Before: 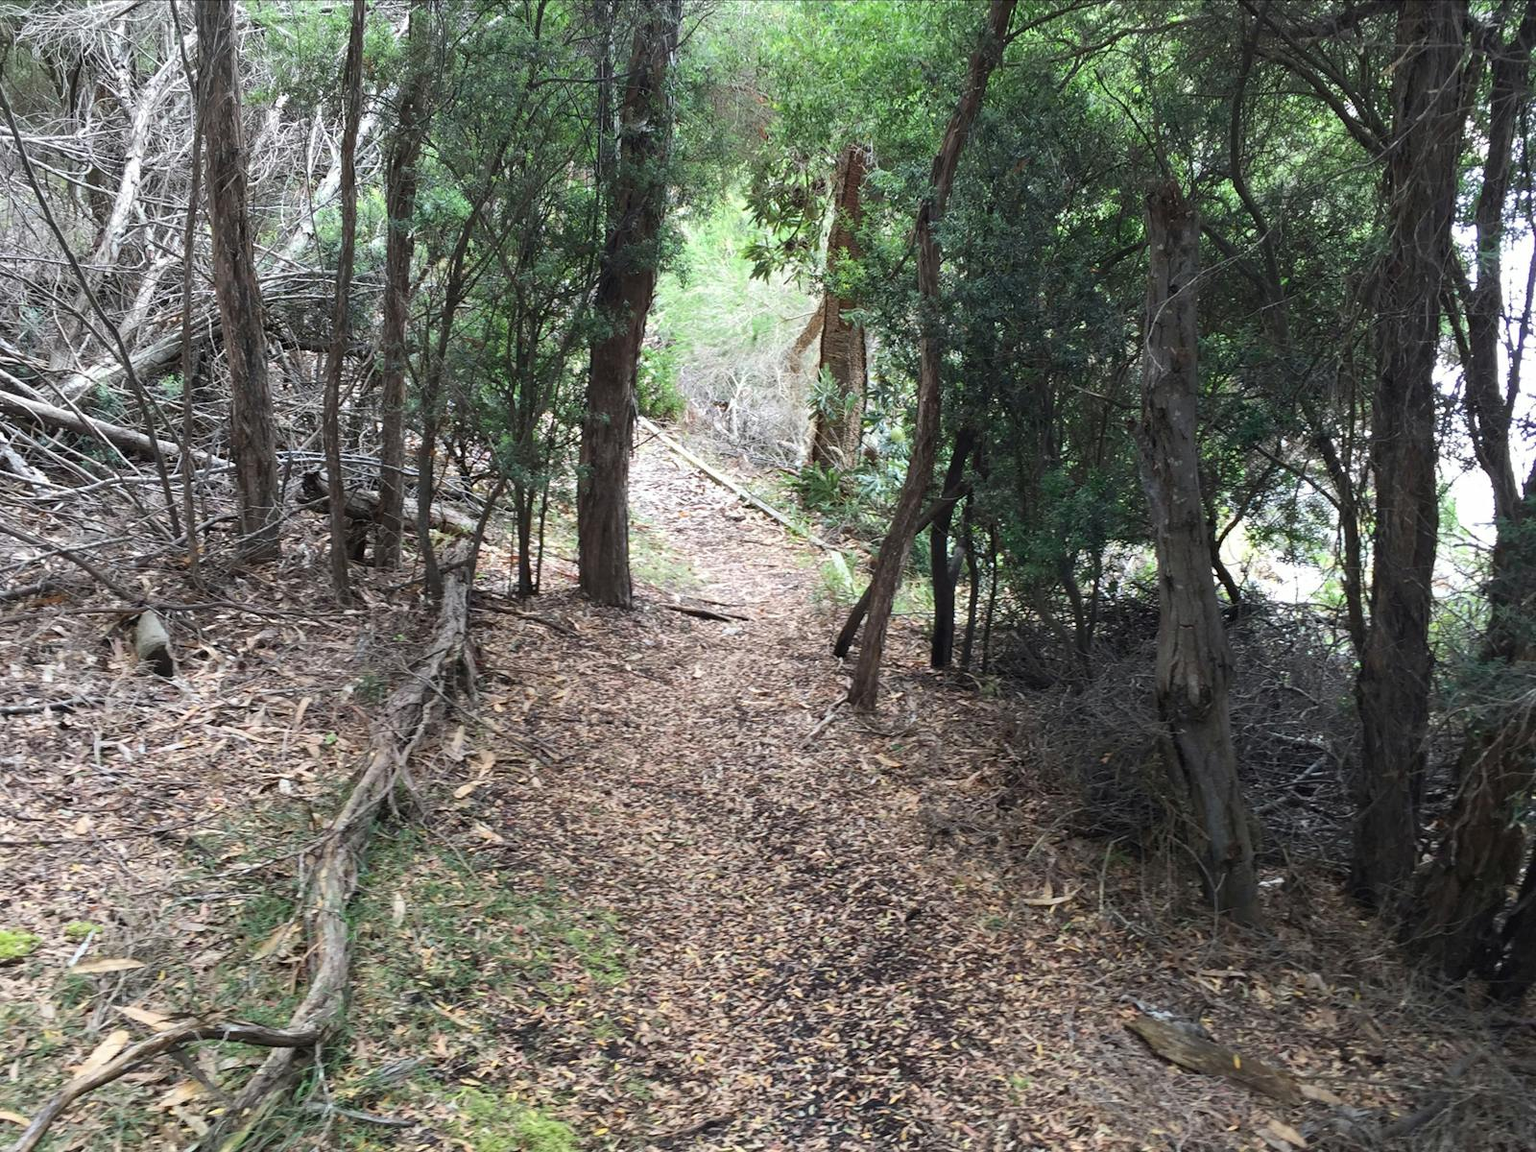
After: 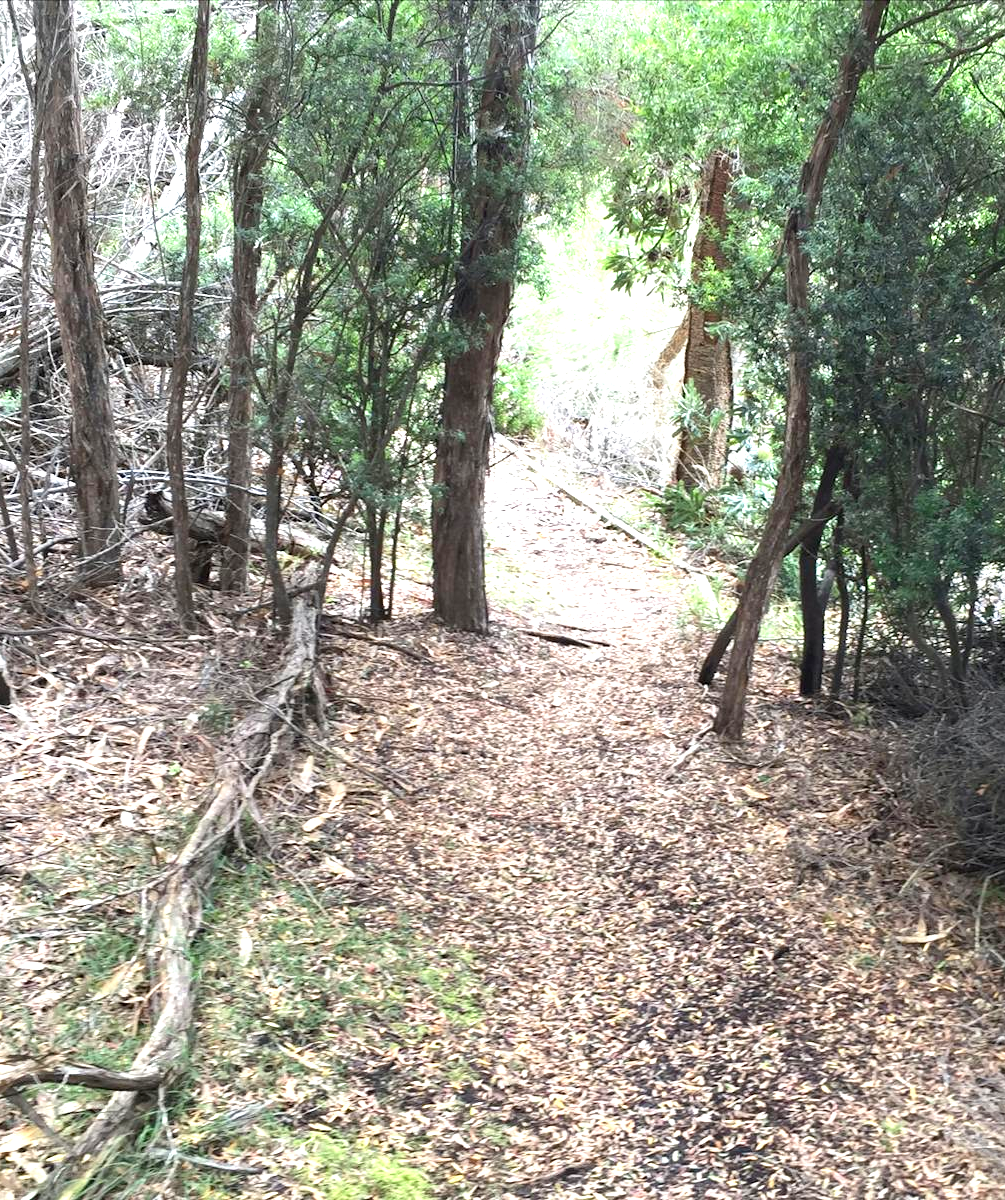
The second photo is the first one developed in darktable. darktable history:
crop: left 10.644%, right 26.528%
exposure: black level correction 0.001, exposure 1.05 EV, compensate exposure bias true, compensate highlight preservation false
